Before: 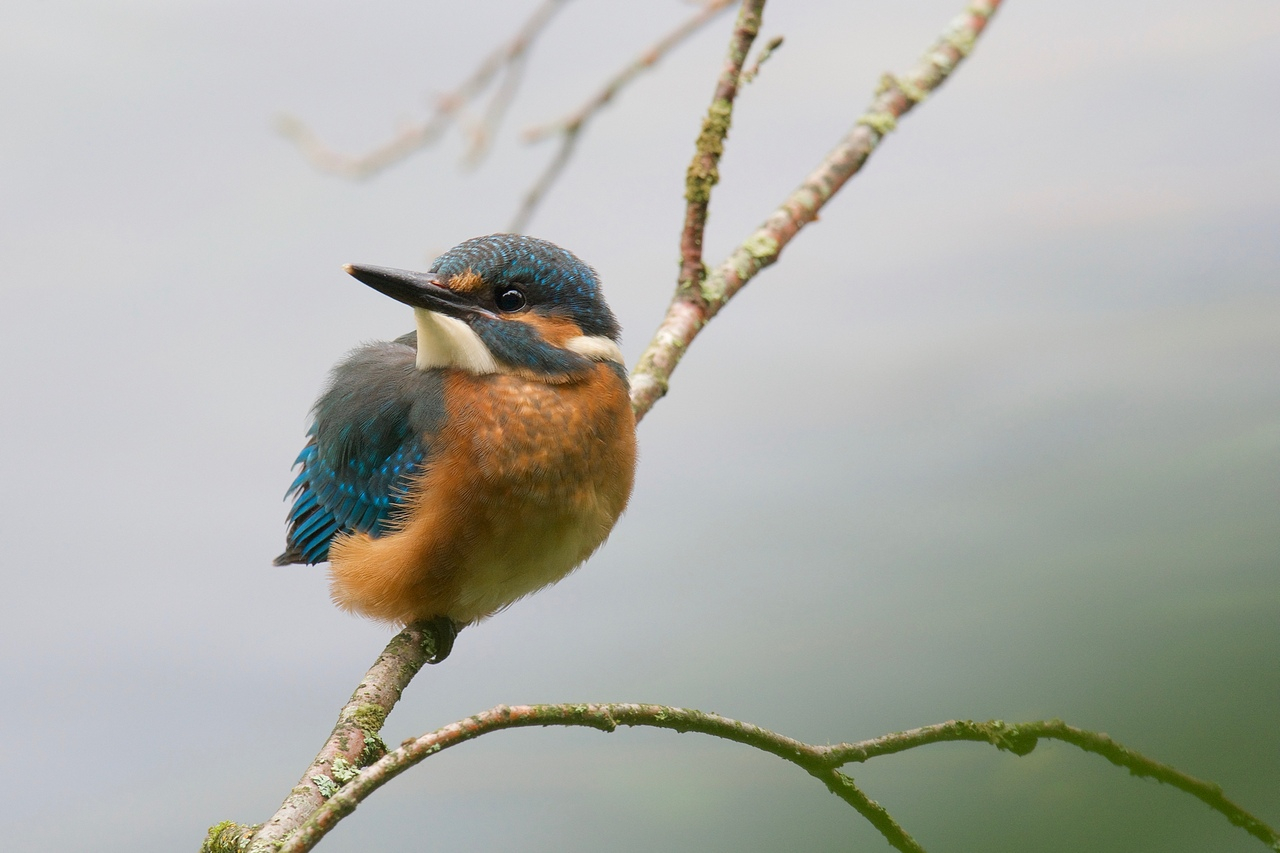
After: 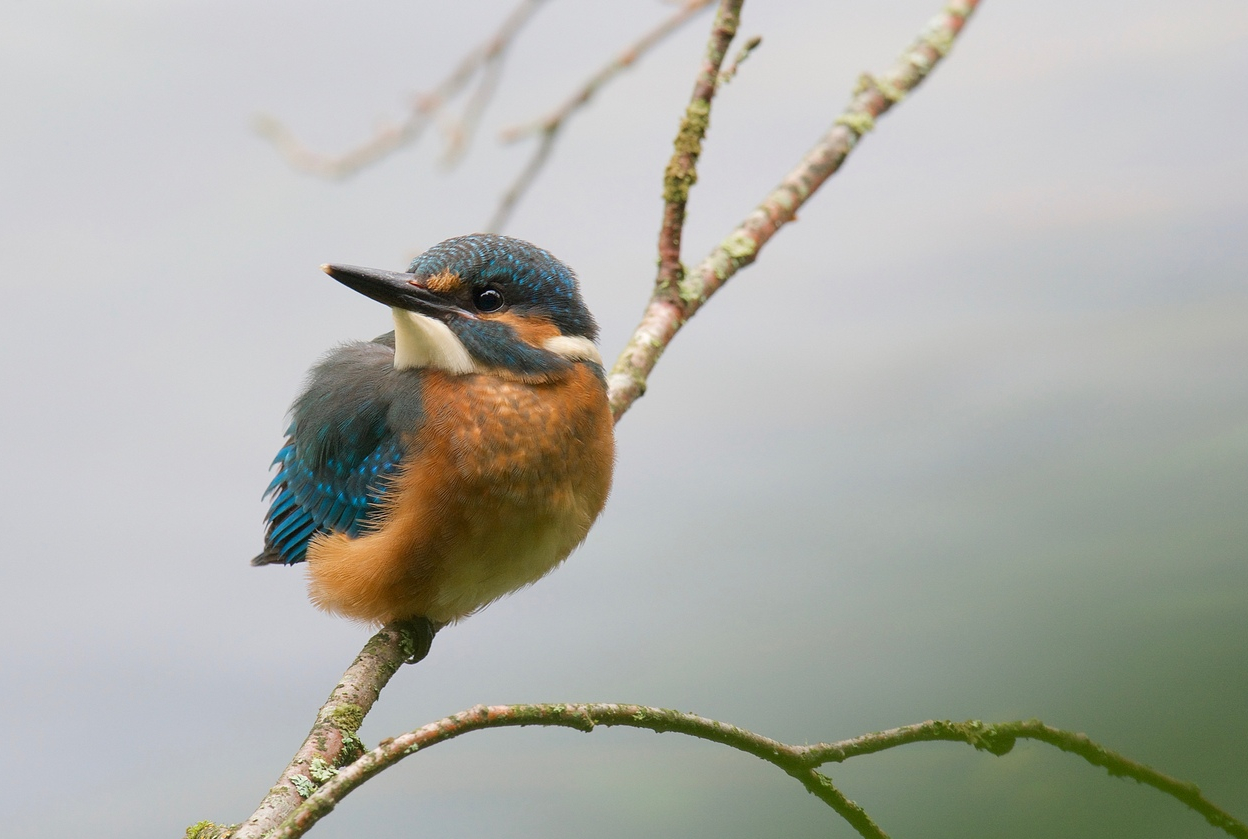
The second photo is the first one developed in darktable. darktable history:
crop and rotate: left 1.772%, right 0.694%, bottom 1.546%
